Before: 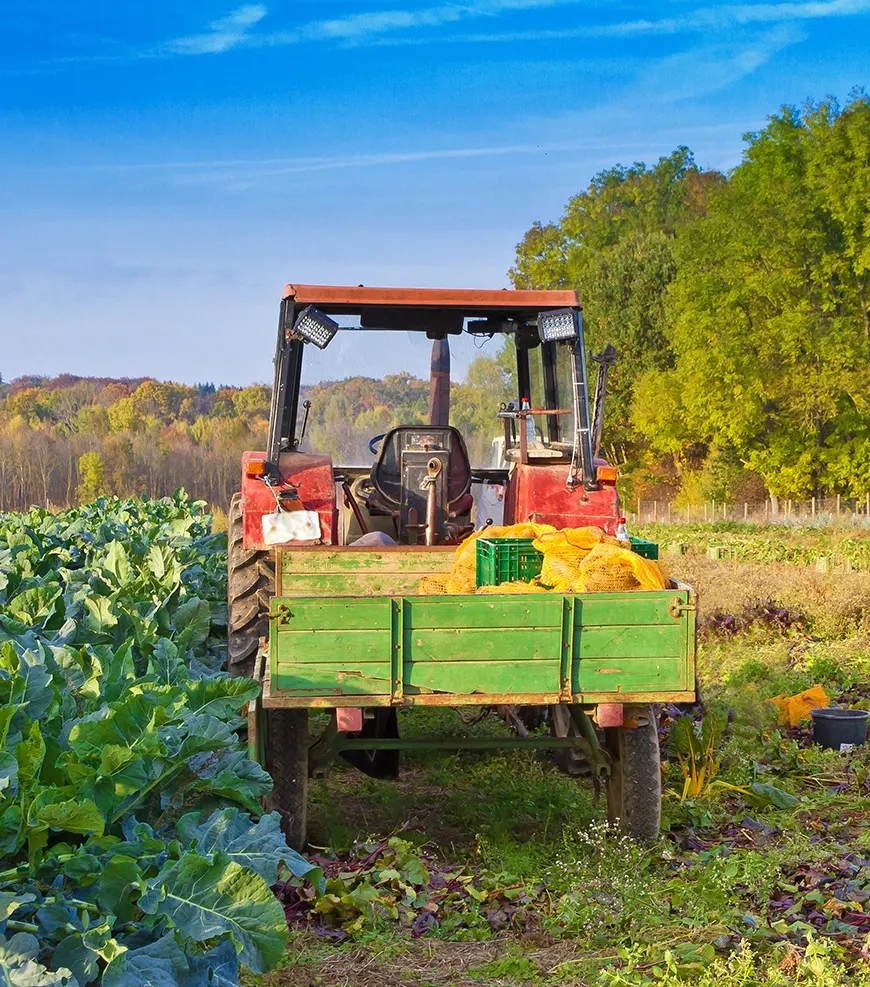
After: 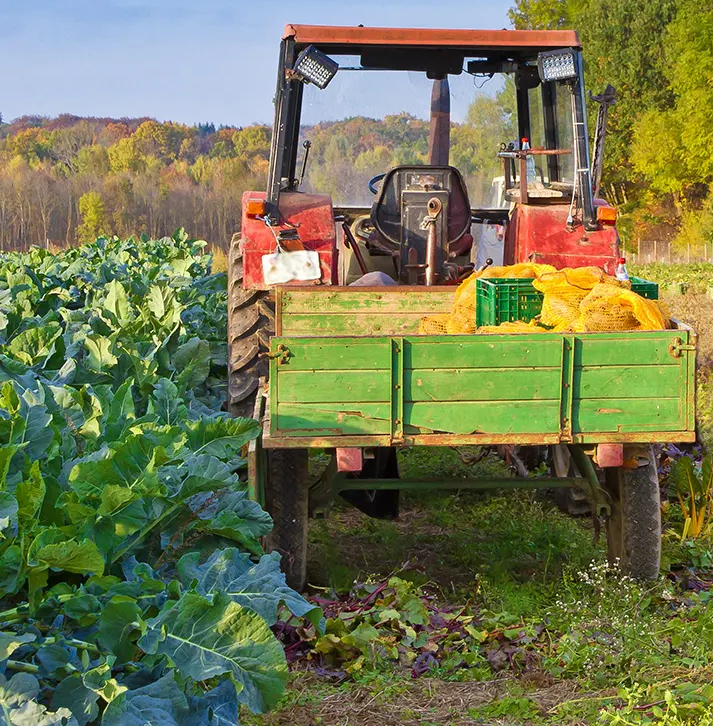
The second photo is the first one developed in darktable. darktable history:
crop: top 26.435%, right 17.949%
